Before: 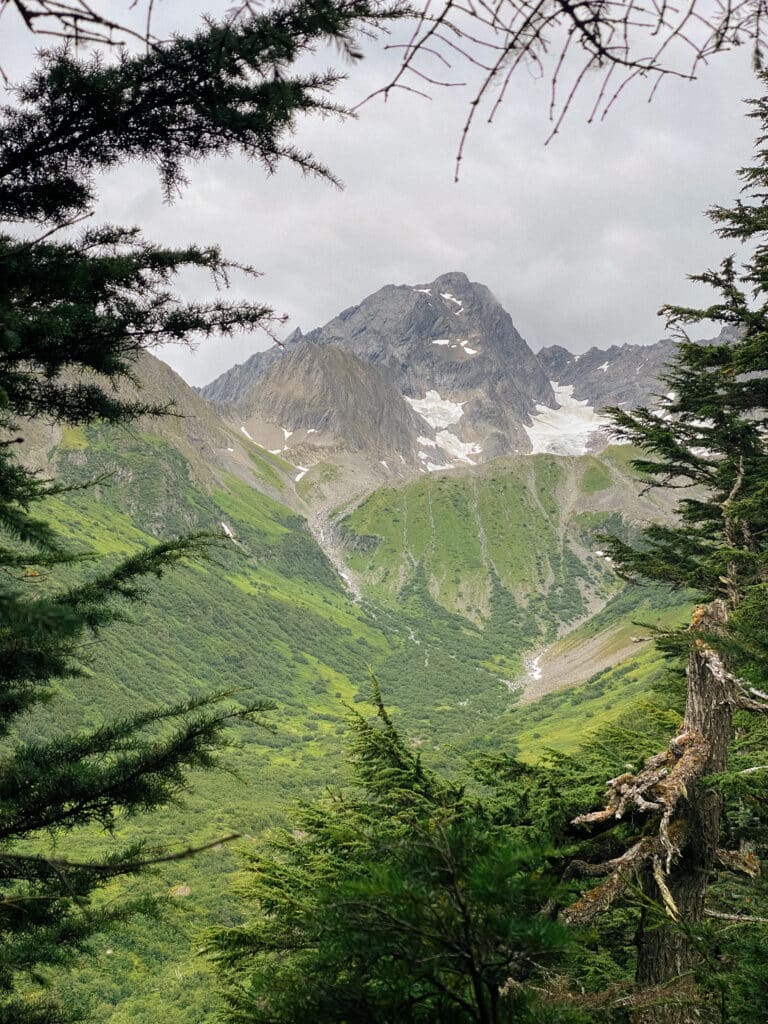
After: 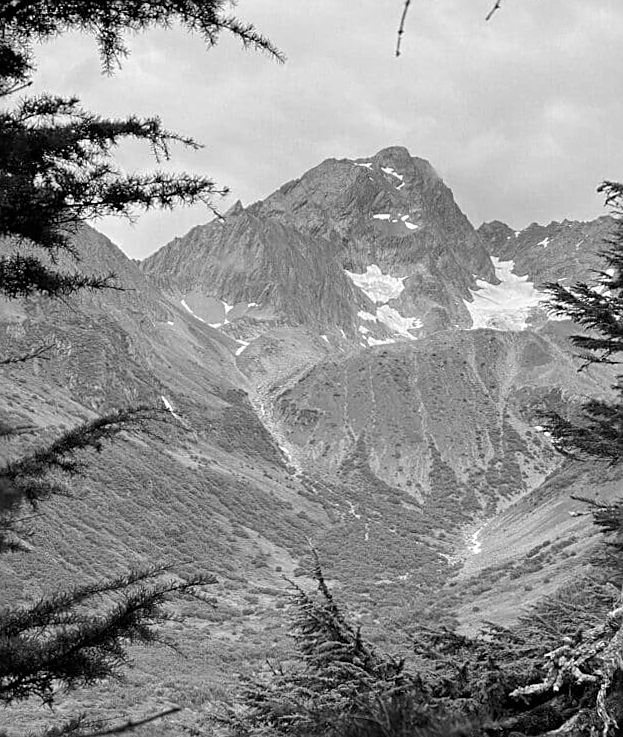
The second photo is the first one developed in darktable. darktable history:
monochrome: on, module defaults
white balance: emerald 1
crop: left 7.856%, top 11.836%, right 10.12%, bottom 15.387%
local contrast: mode bilateral grid, contrast 28, coarseness 16, detail 115%, midtone range 0.2
color zones: curves: ch1 [(0, 0.469) (0.01, 0.469) (0.12, 0.446) (0.248, 0.469) (0.5, 0.5) (0.748, 0.5) (0.99, 0.469) (1, 0.469)]
sharpen: on, module defaults
rotate and perspective: rotation 0.174°, lens shift (vertical) 0.013, lens shift (horizontal) 0.019, shear 0.001, automatic cropping original format, crop left 0.007, crop right 0.991, crop top 0.016, crop bottom 0.997
